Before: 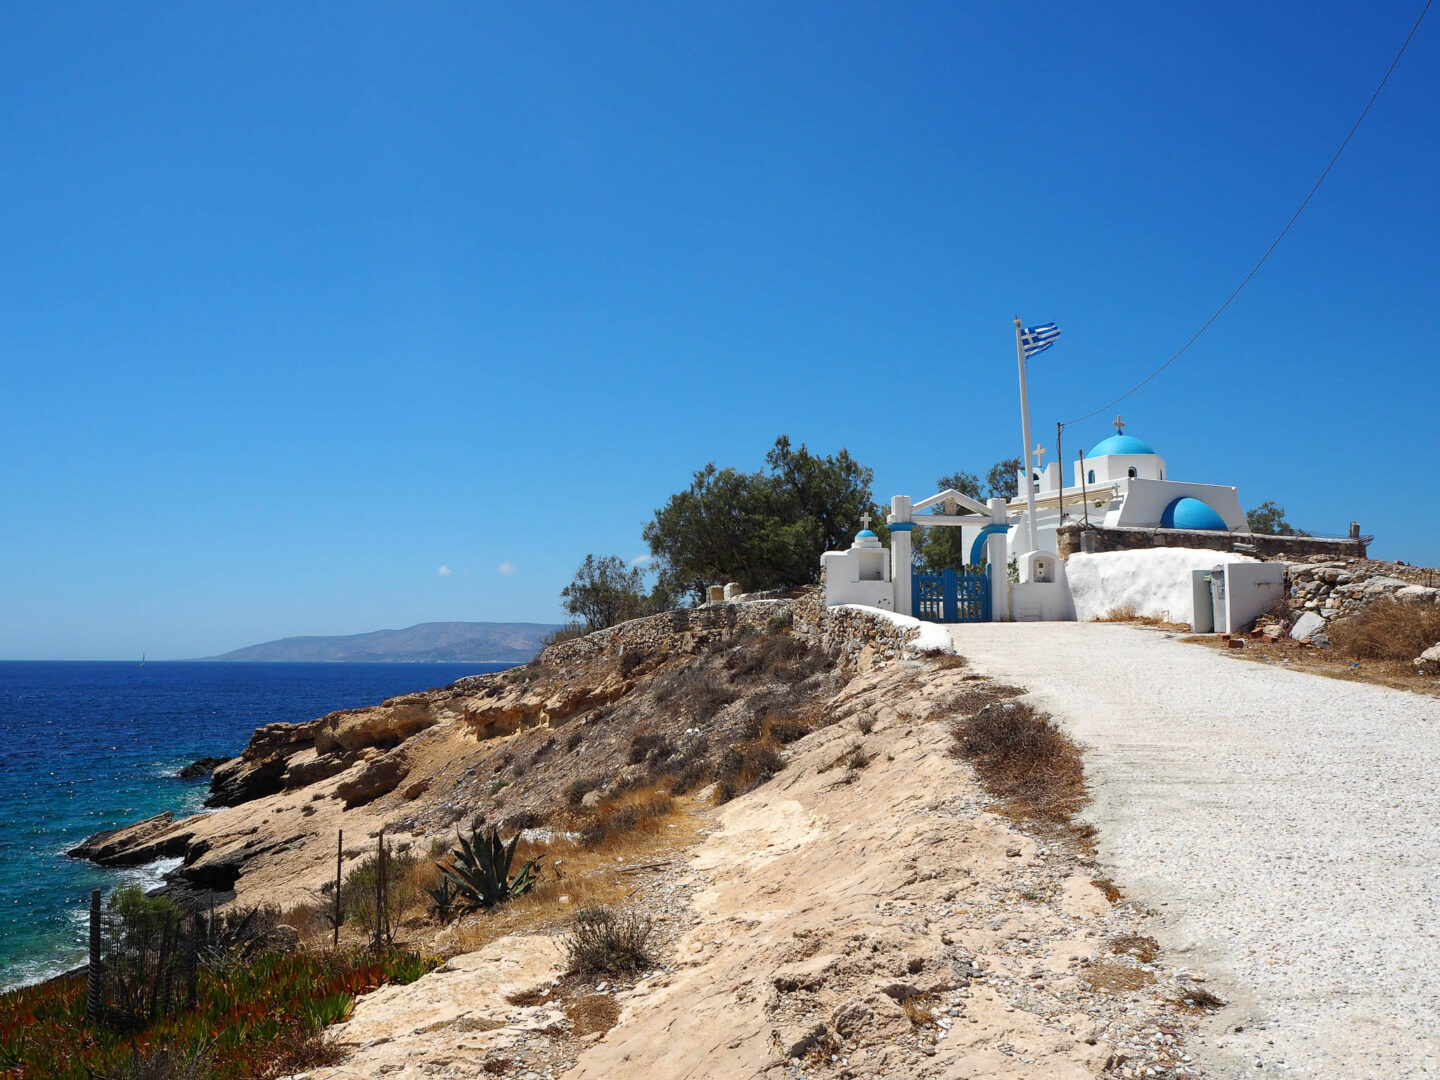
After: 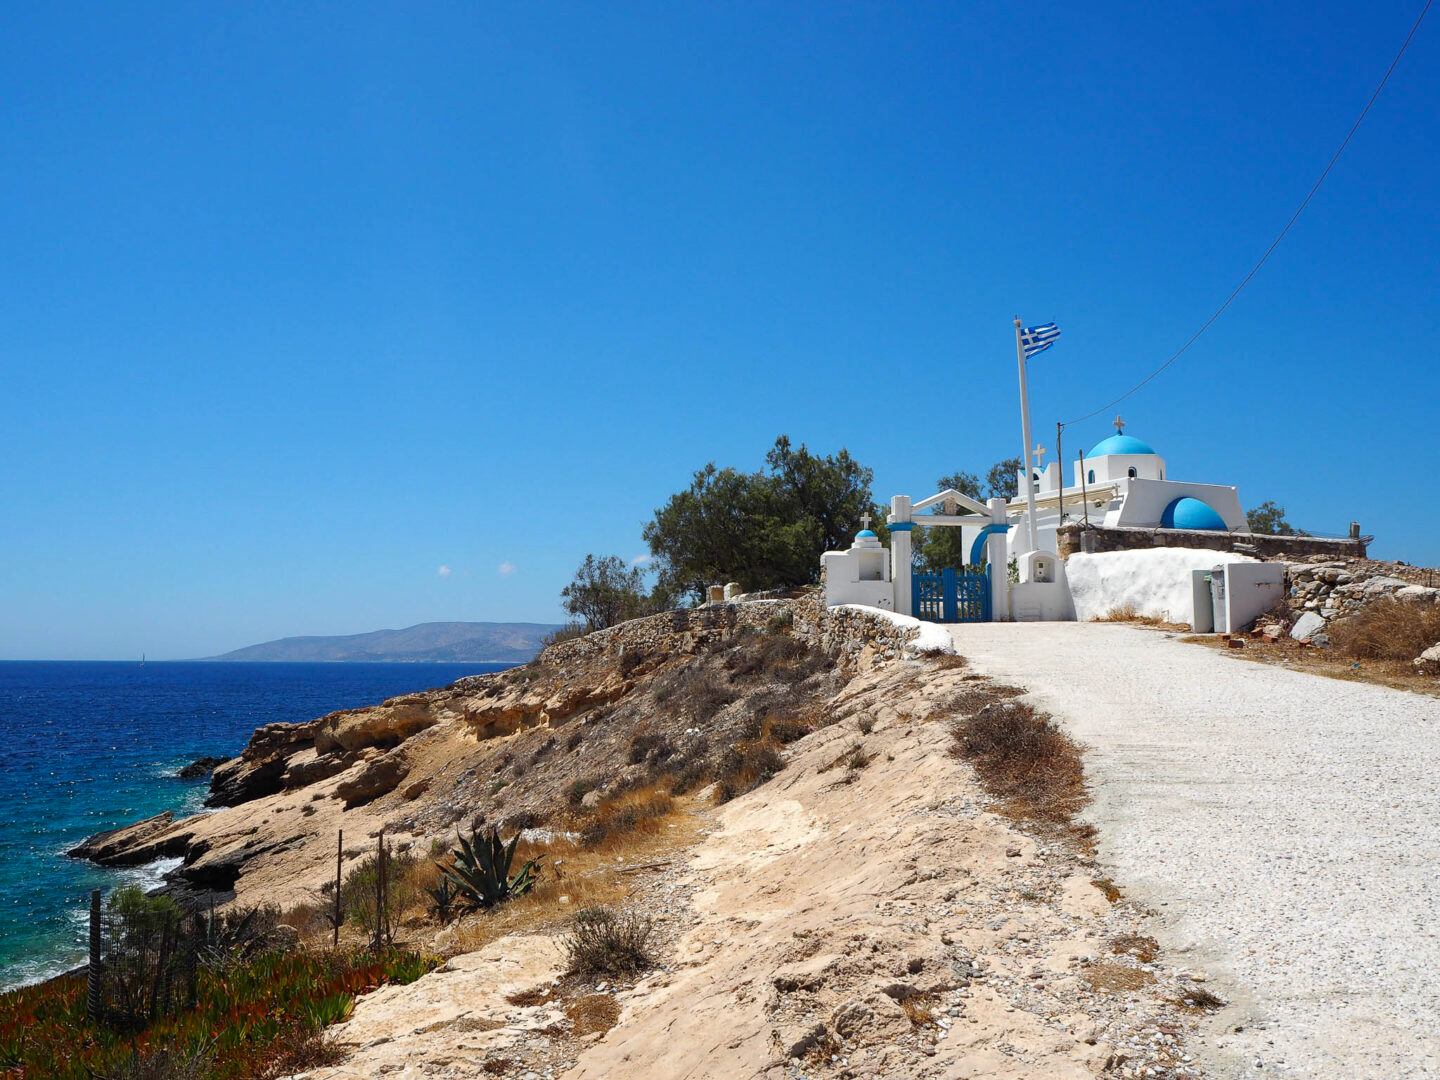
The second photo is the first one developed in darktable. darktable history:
color balance rgb: global offset › hue 168.79°, perceptual saturation grading › global saturation -2.46%, perceptual saturation grading › highlights -8.24%, perceptual saturation grading › mid-tones 8.726%, perceptual saturation grading › shadows 2.891%, global vibrance 20%
